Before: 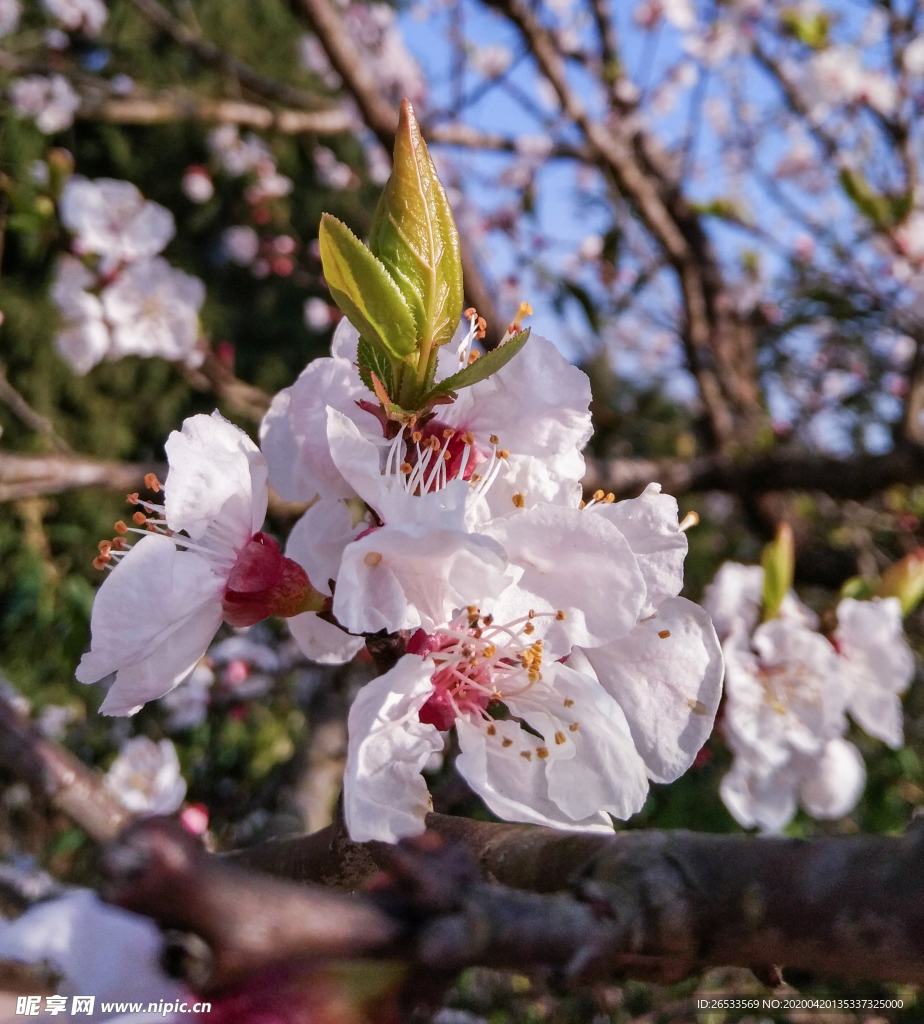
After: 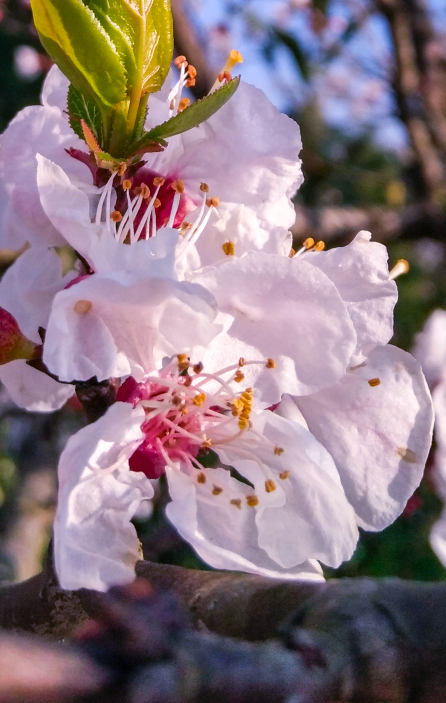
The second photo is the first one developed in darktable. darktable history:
shadows and highlights: shadows 37.47, highlights -26.83, soften with gaussian
crop: left 31.393%, top 24.673%, right 20.251%, bottom 6.585%
exposure: compensate exposure bias true, compensate highlight preservation false
color balance rgb: shadows lift › chroma 2.058%, shadows lift › hue 220.03°, power › chroma 1.013%, power › hue 254.57°, highlights gain › luminance 6.864%, highlights gain › chroma 0.984%, highlights gain › hue 50.1°, perceptual saturation grading › global saturation 24.93%, global vibrance 20%
